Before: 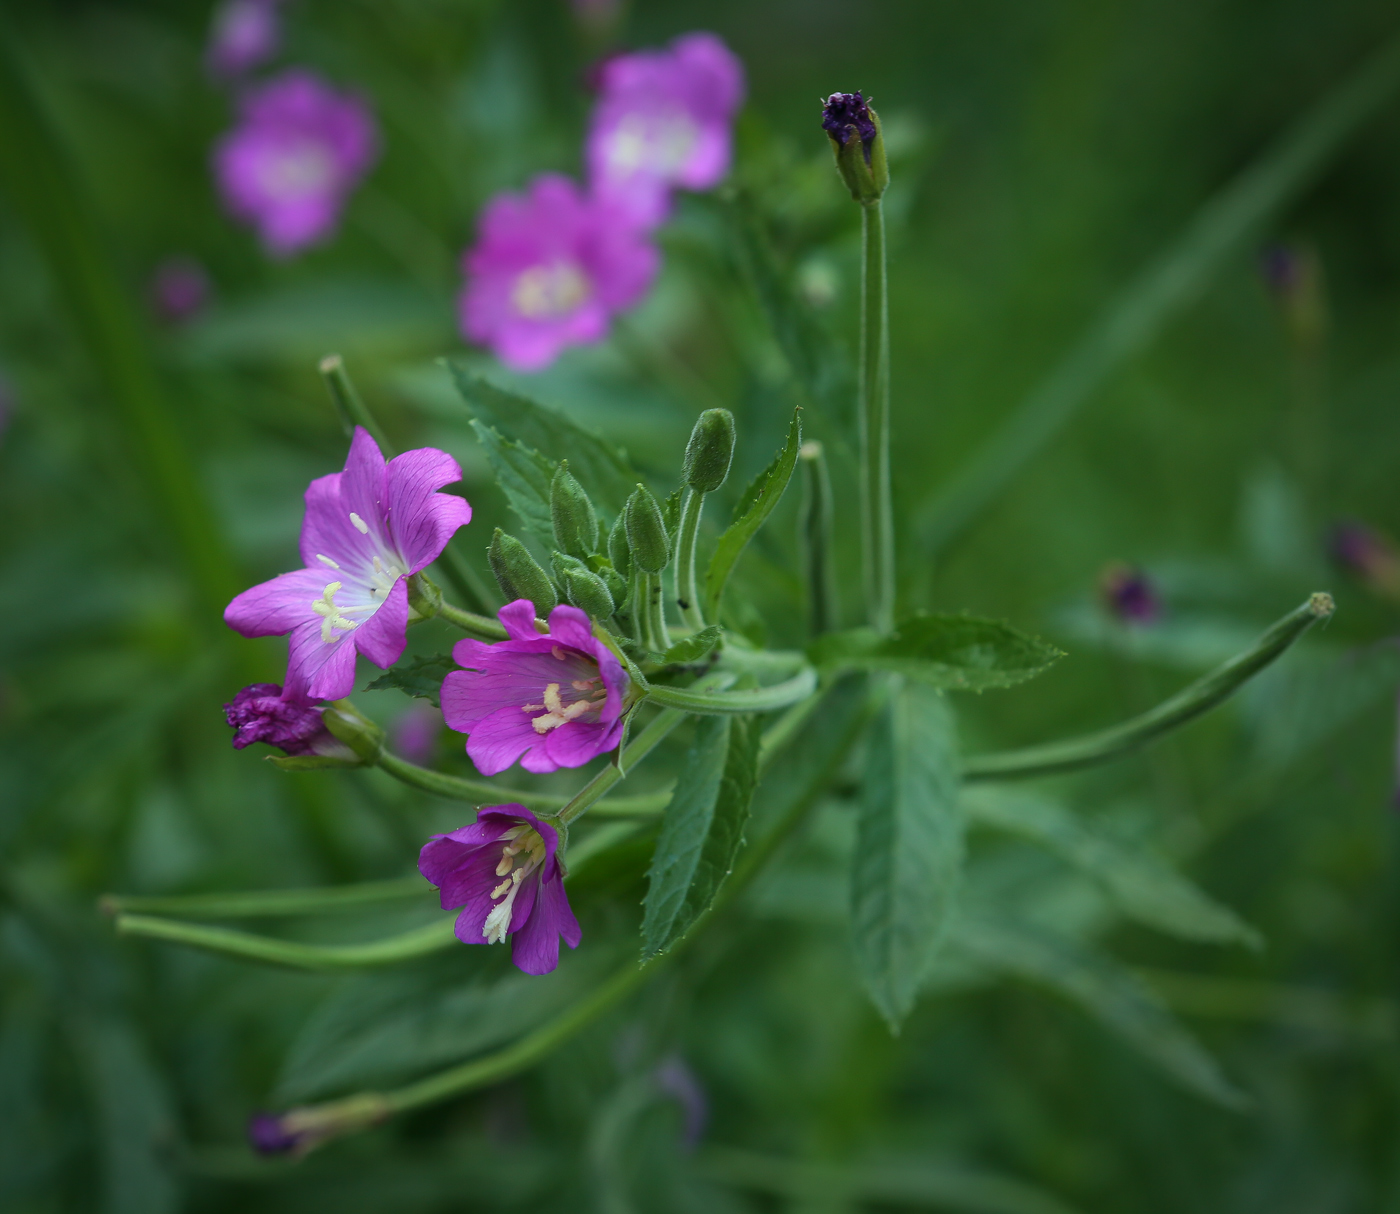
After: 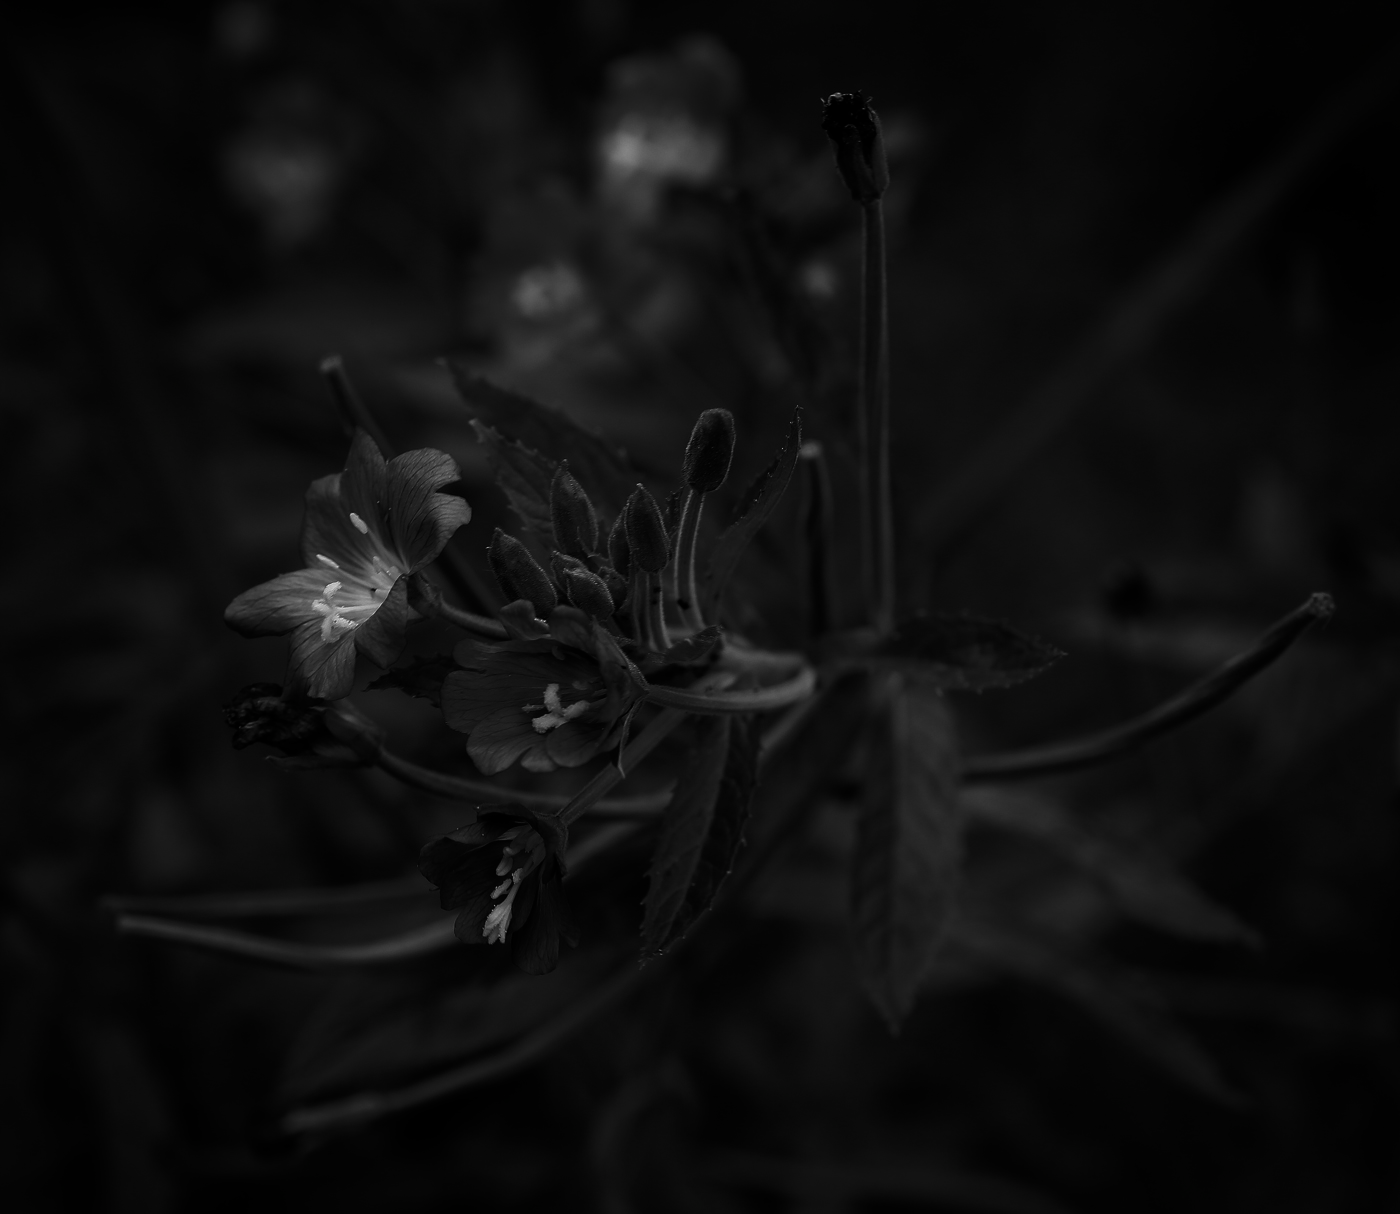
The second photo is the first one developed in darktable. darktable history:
contrast brightness saturation: contrast 0.02, brightness -0.987, saturation -1
